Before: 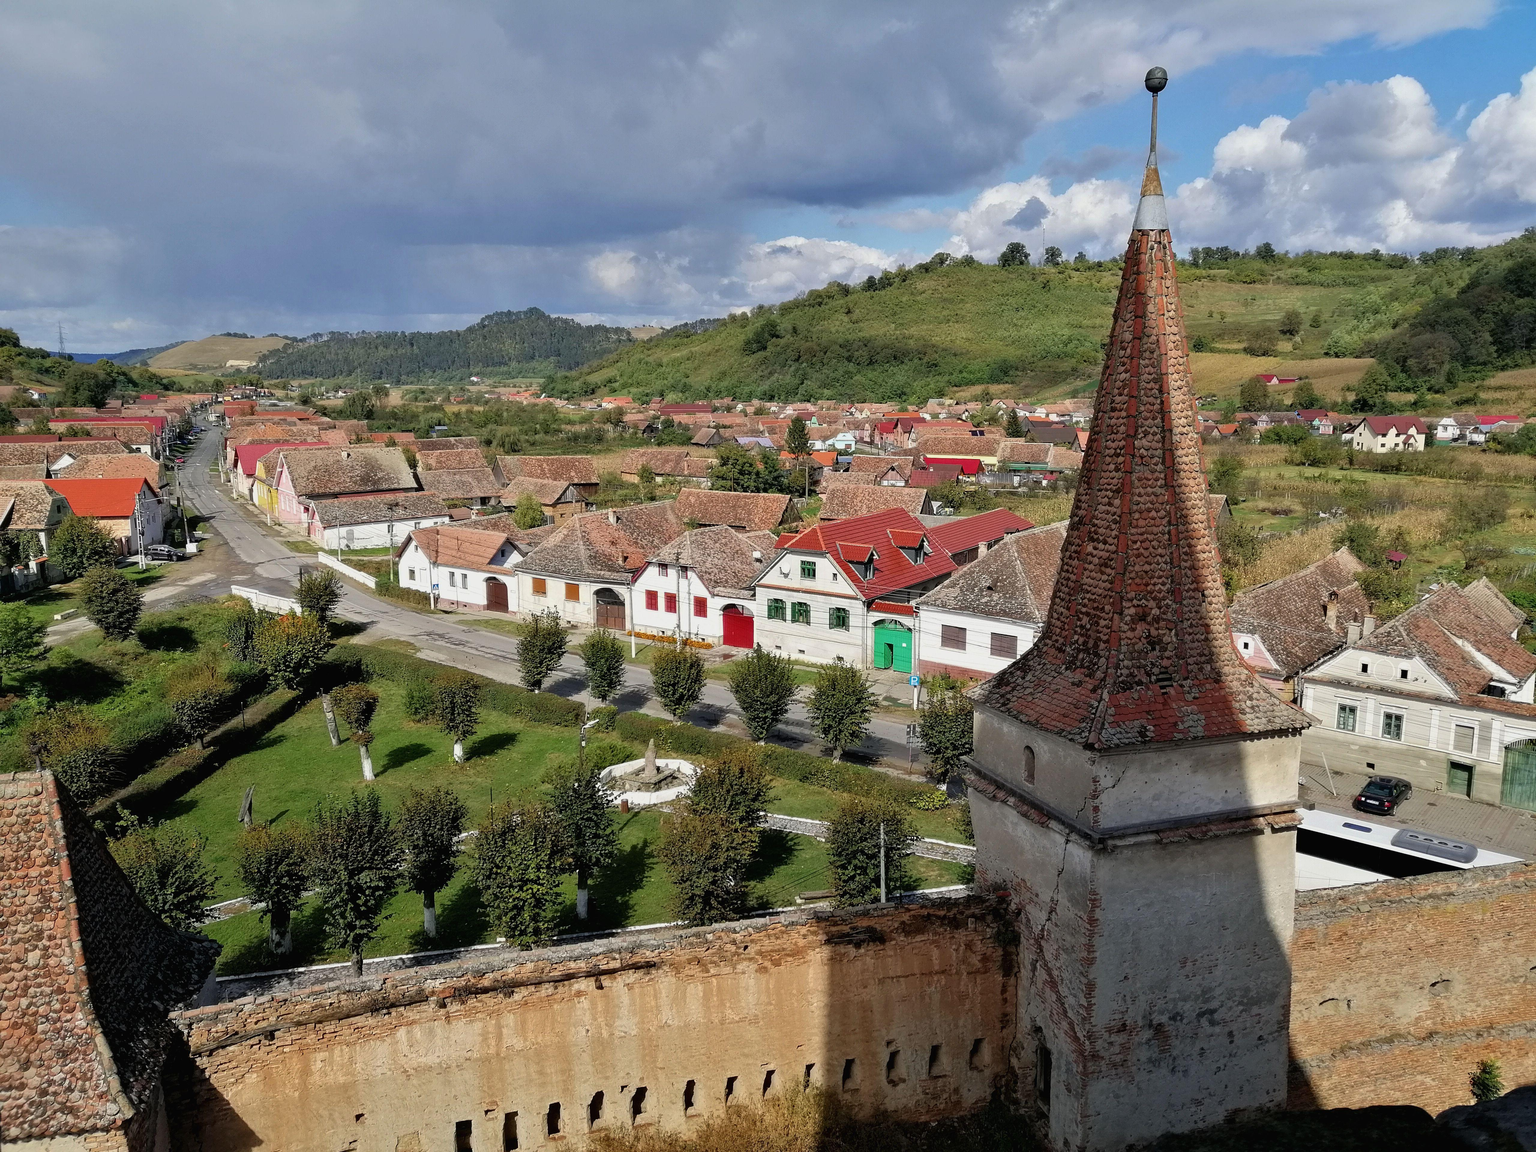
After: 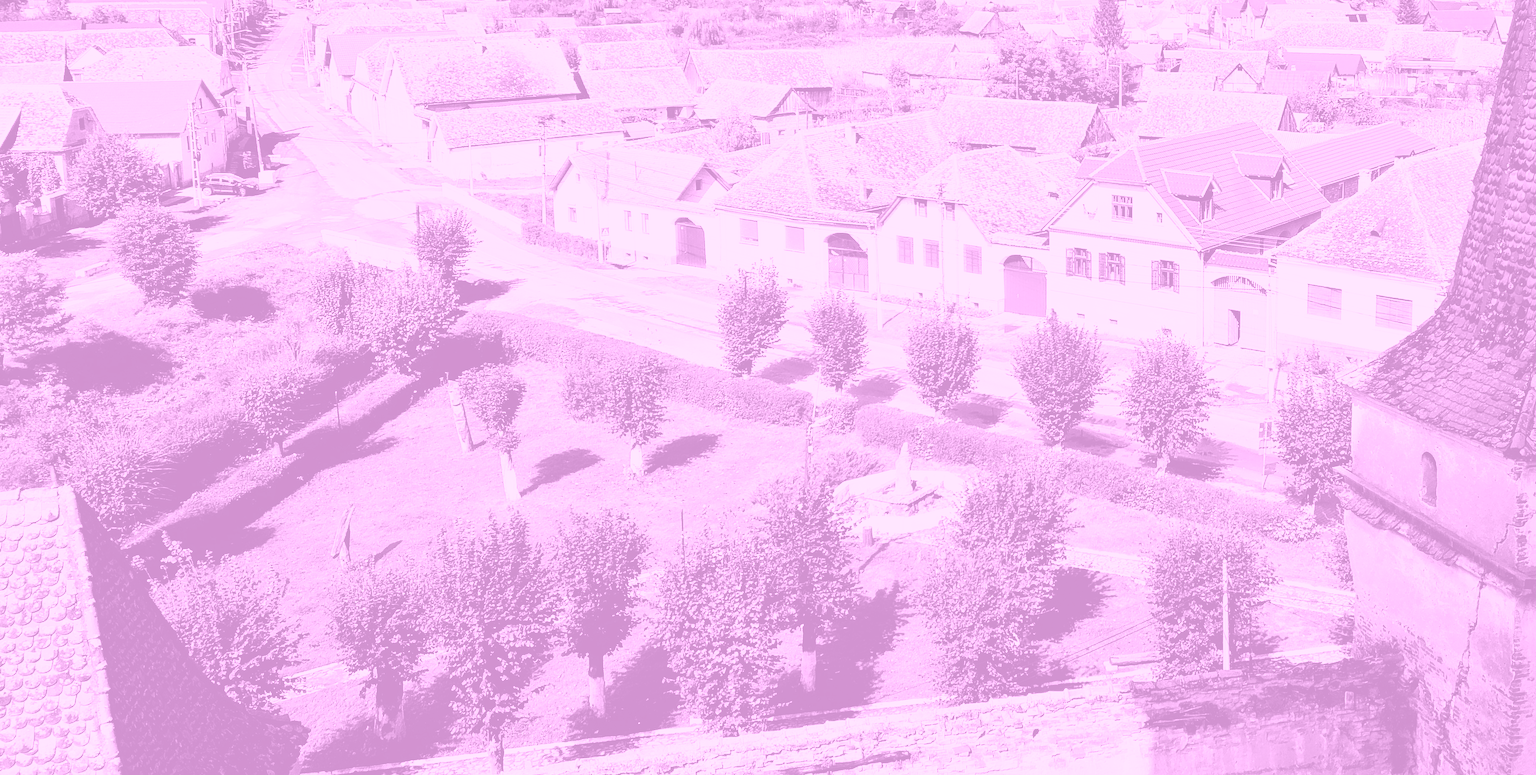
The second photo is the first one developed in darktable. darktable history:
color correction: saturation 1.11
crop: top 36.498%, right 27.964%, bottom 14.995%
tone equalizer: -8 EV -0.417 EV, -7 EV -0.389 EV, -6 EV -0.333 EV, -5 EV -0.222 EV, -3 EV 0.222 EV, -2 EV 0.333 EV, -1 EV 0.389 EV, +0 EV 0.417 EV, edges refinement/feathering 500, mask exposure compensation -1.57 EV, preserve details no
base curve: curves: ch0 [(0, 0) (0.007, 0.004) (0.027, 0.03) (0.046, 0.07) (0.207, 0.54) (0.442, 0.872) (0.673, 0.972) (1, 1)], preserve colors none
colorize: hue 331.2°, saturation 75%, source mix 30.28%, lightness 70.52%, version 1
rgb levels: mode RGB, independent channels, levels [[0, 0.474, 1], [0, 0.5, 1], [0, 0.5, 1]]
